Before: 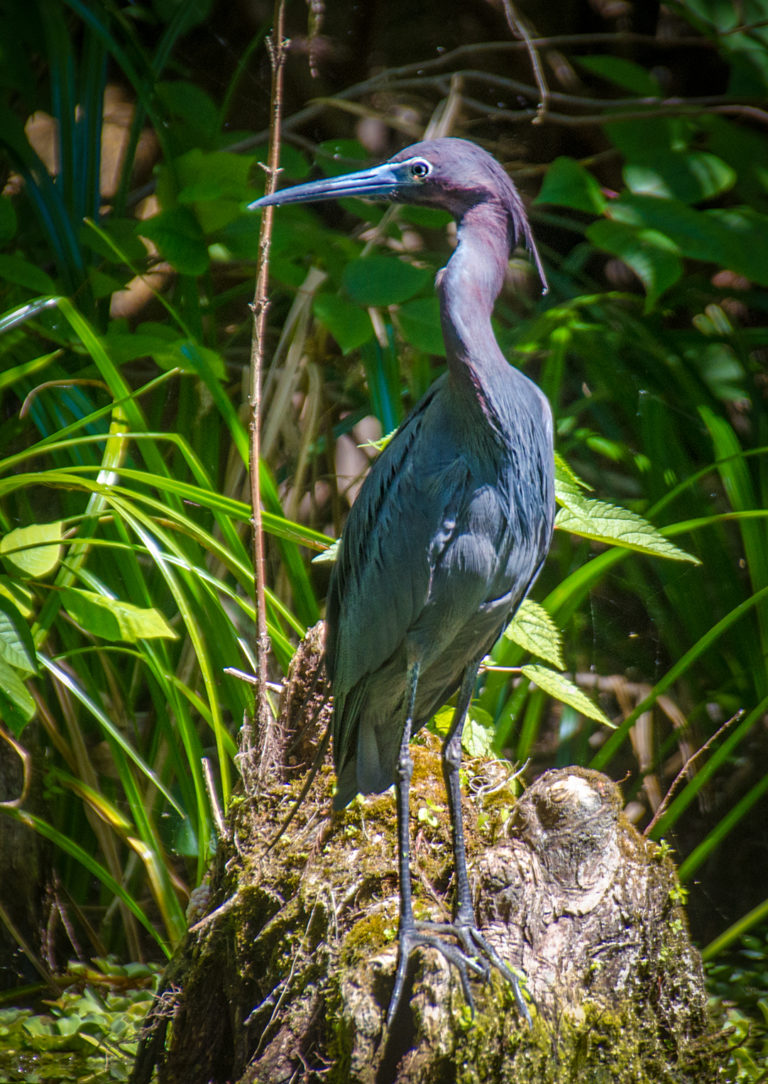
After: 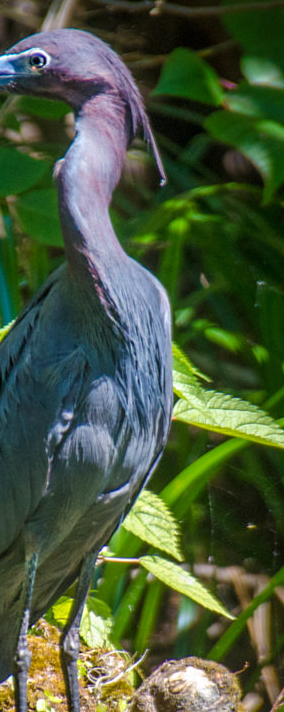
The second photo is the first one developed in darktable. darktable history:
crop and rotate: left 49.818%, top 10.099%, right 13.103%, bottom 24.2%
